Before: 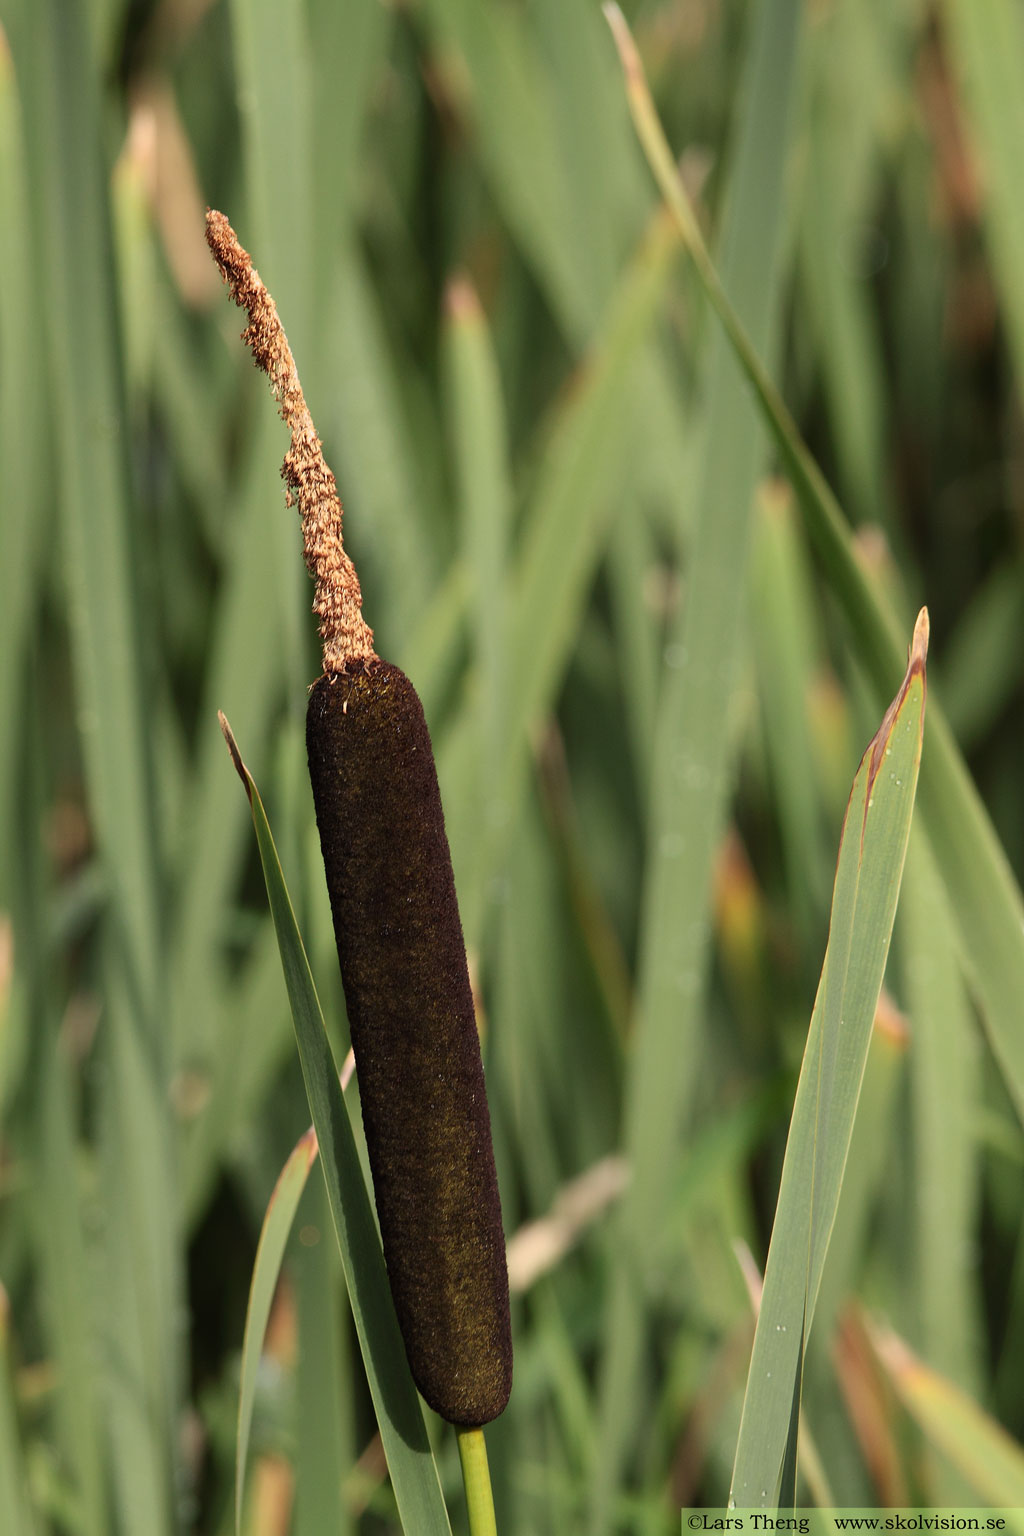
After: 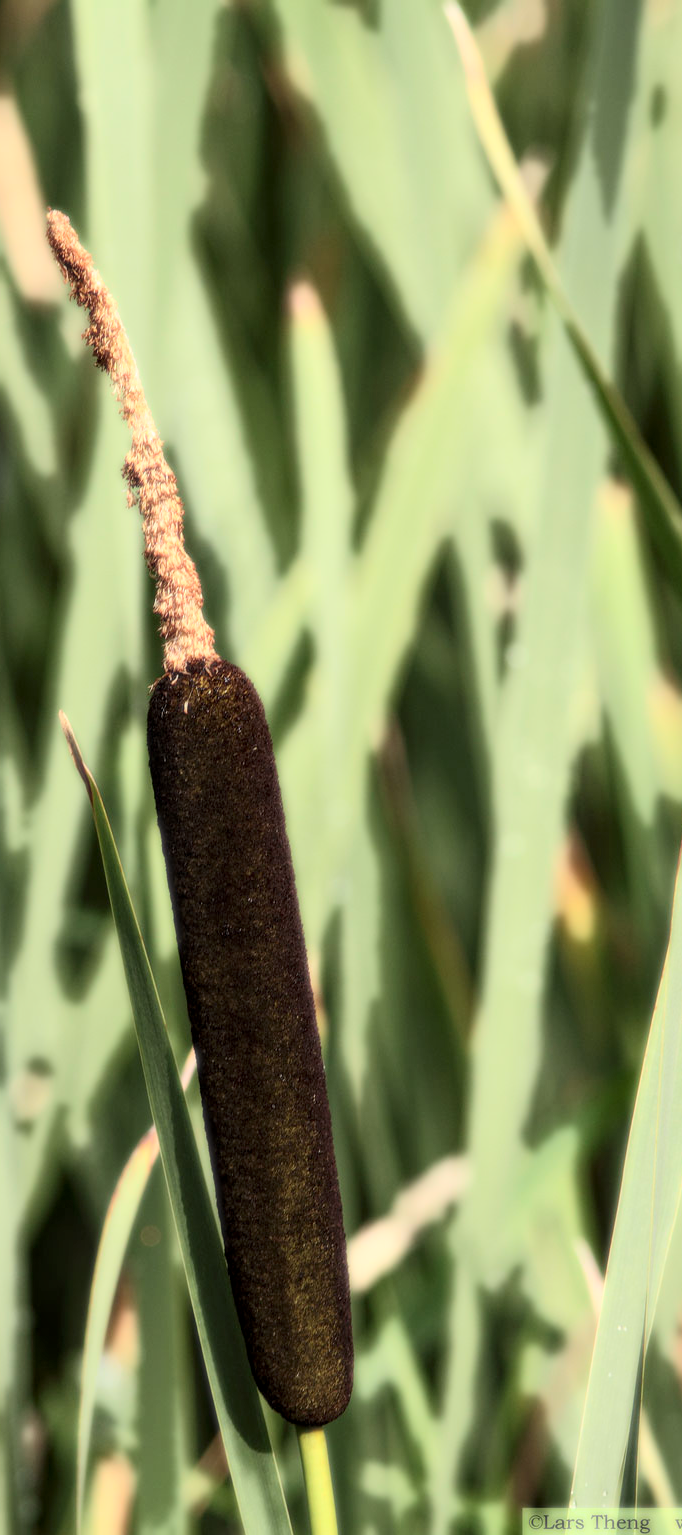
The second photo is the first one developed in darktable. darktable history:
exposure: compensate highlight preservation false
local contrast: on, module defaults
crop and rotate: left 15.546%, right 17.787%
bloom: size 0%, threshold 54.82%, strength 8.31%
